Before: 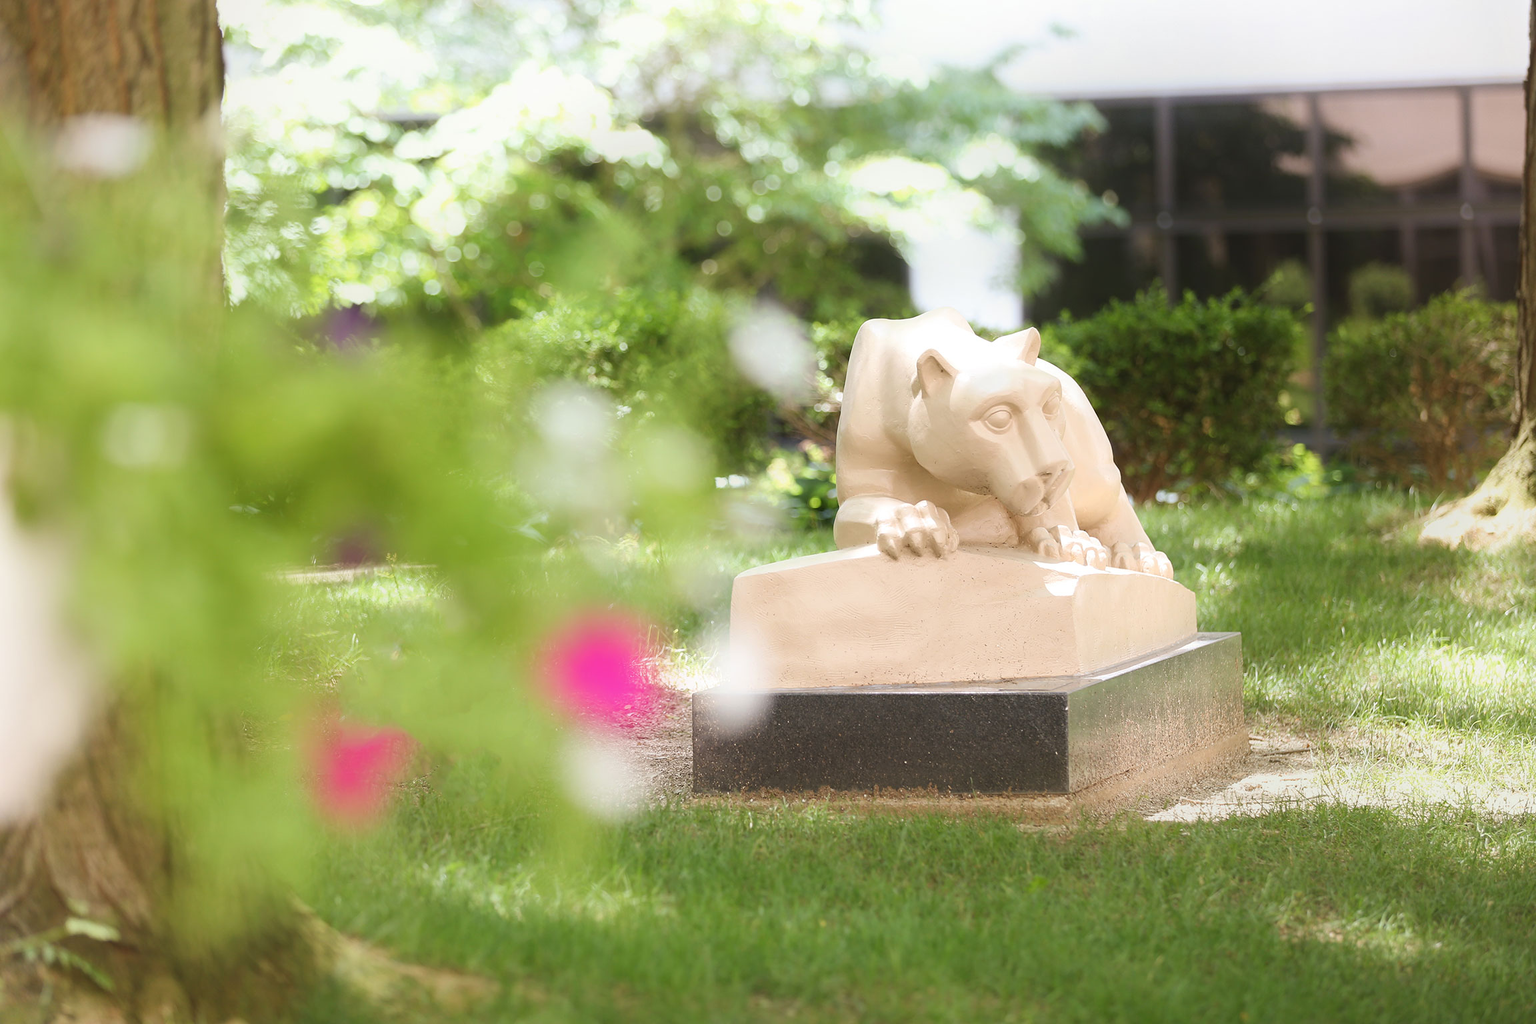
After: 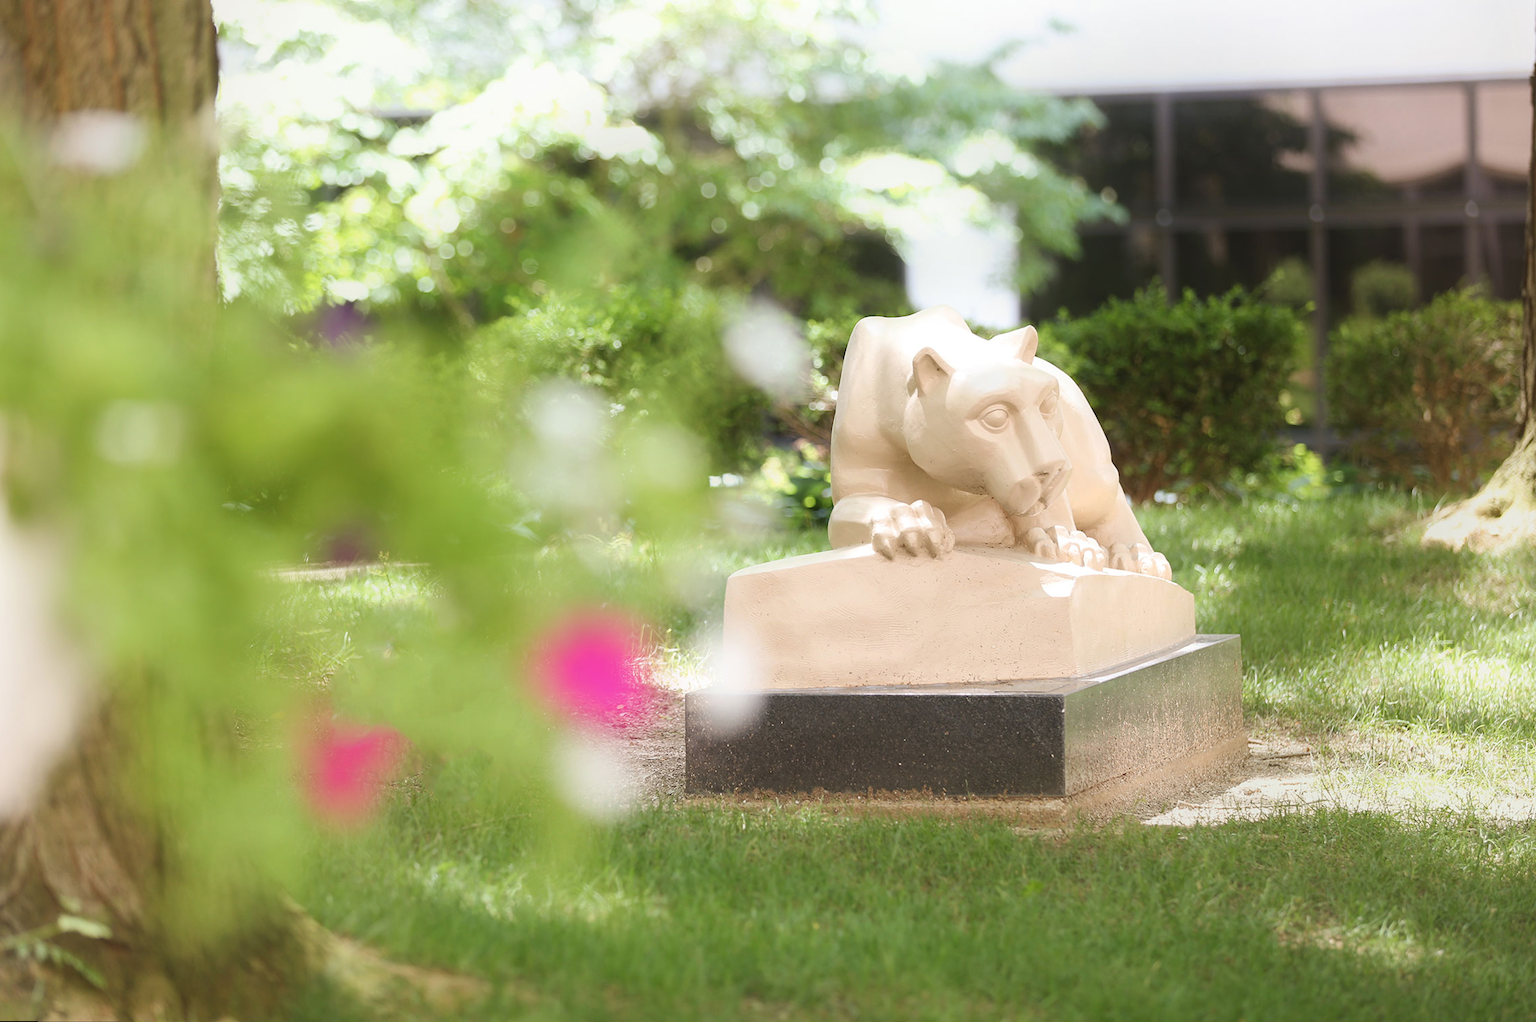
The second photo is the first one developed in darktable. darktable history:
contrast brightness saturation: saturation -0.04
rotate and perspective: rotation 0.192°, lens shift (horizontal) -0.015, crop left 0.005, crop right 0.996, crop top 0.006, crop bottom 0.99
